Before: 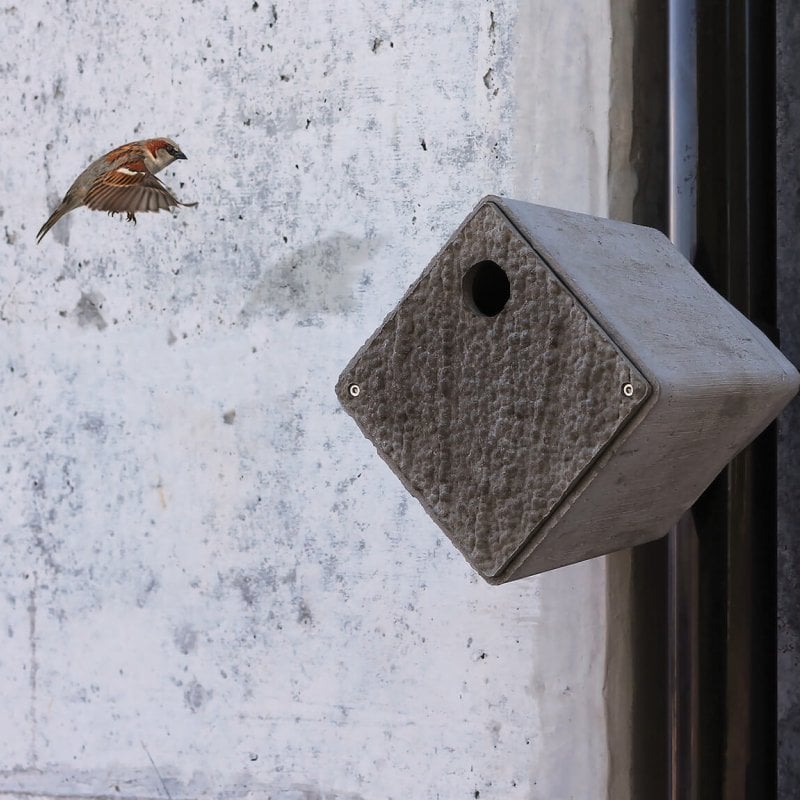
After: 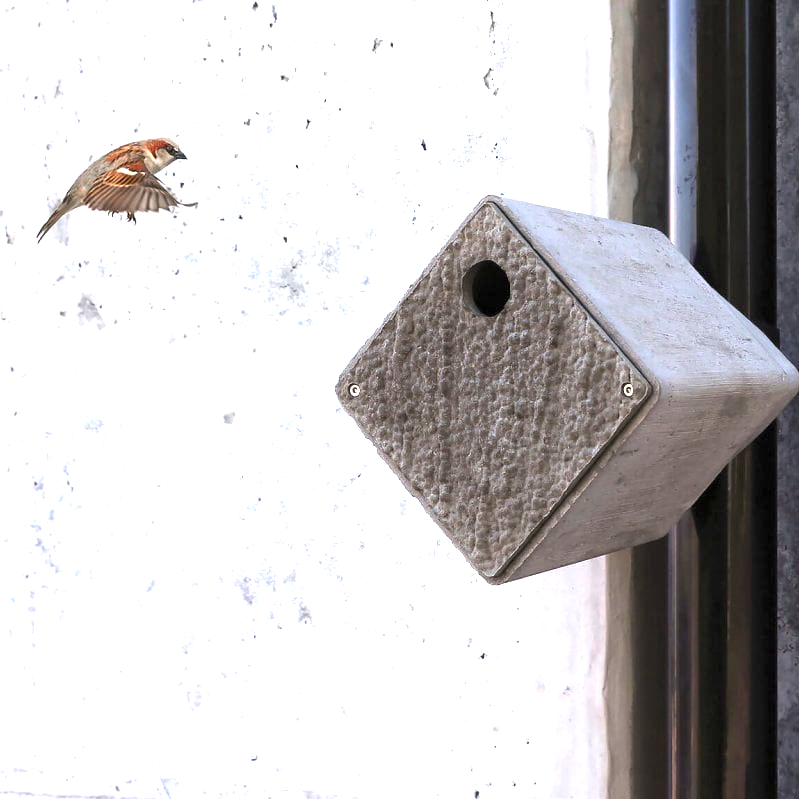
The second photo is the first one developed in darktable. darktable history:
crop: left 0.088%
exposure: black level correction 0.001, exposure 1.399 EV, compensate exposure bias true, compensate highlight preservation false
